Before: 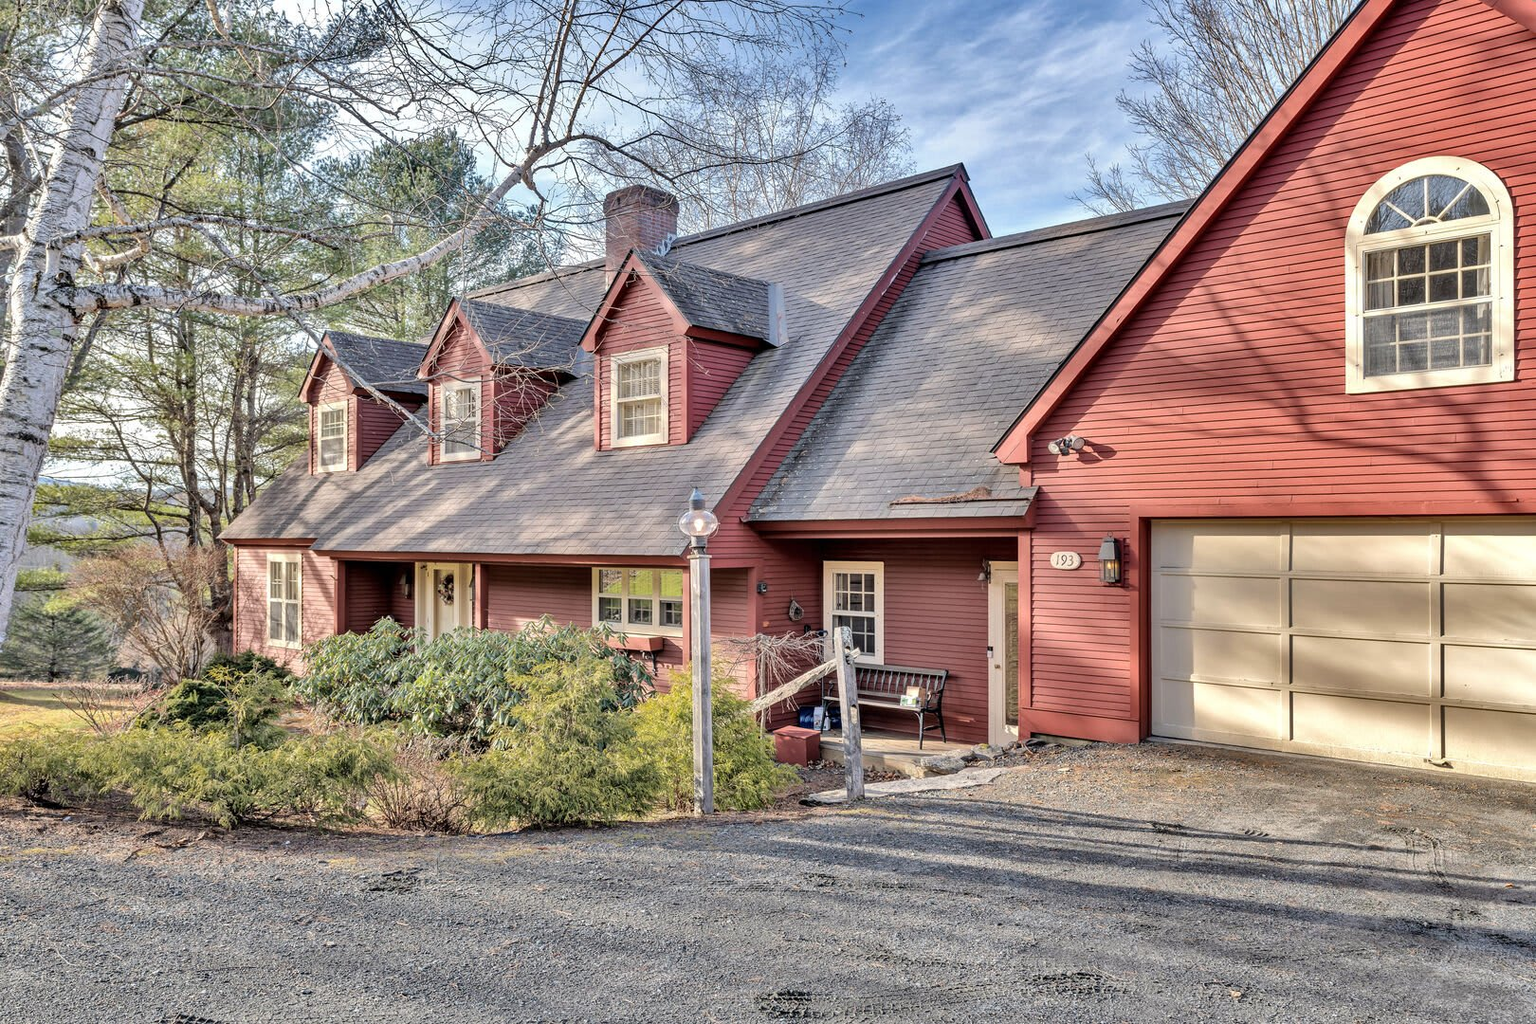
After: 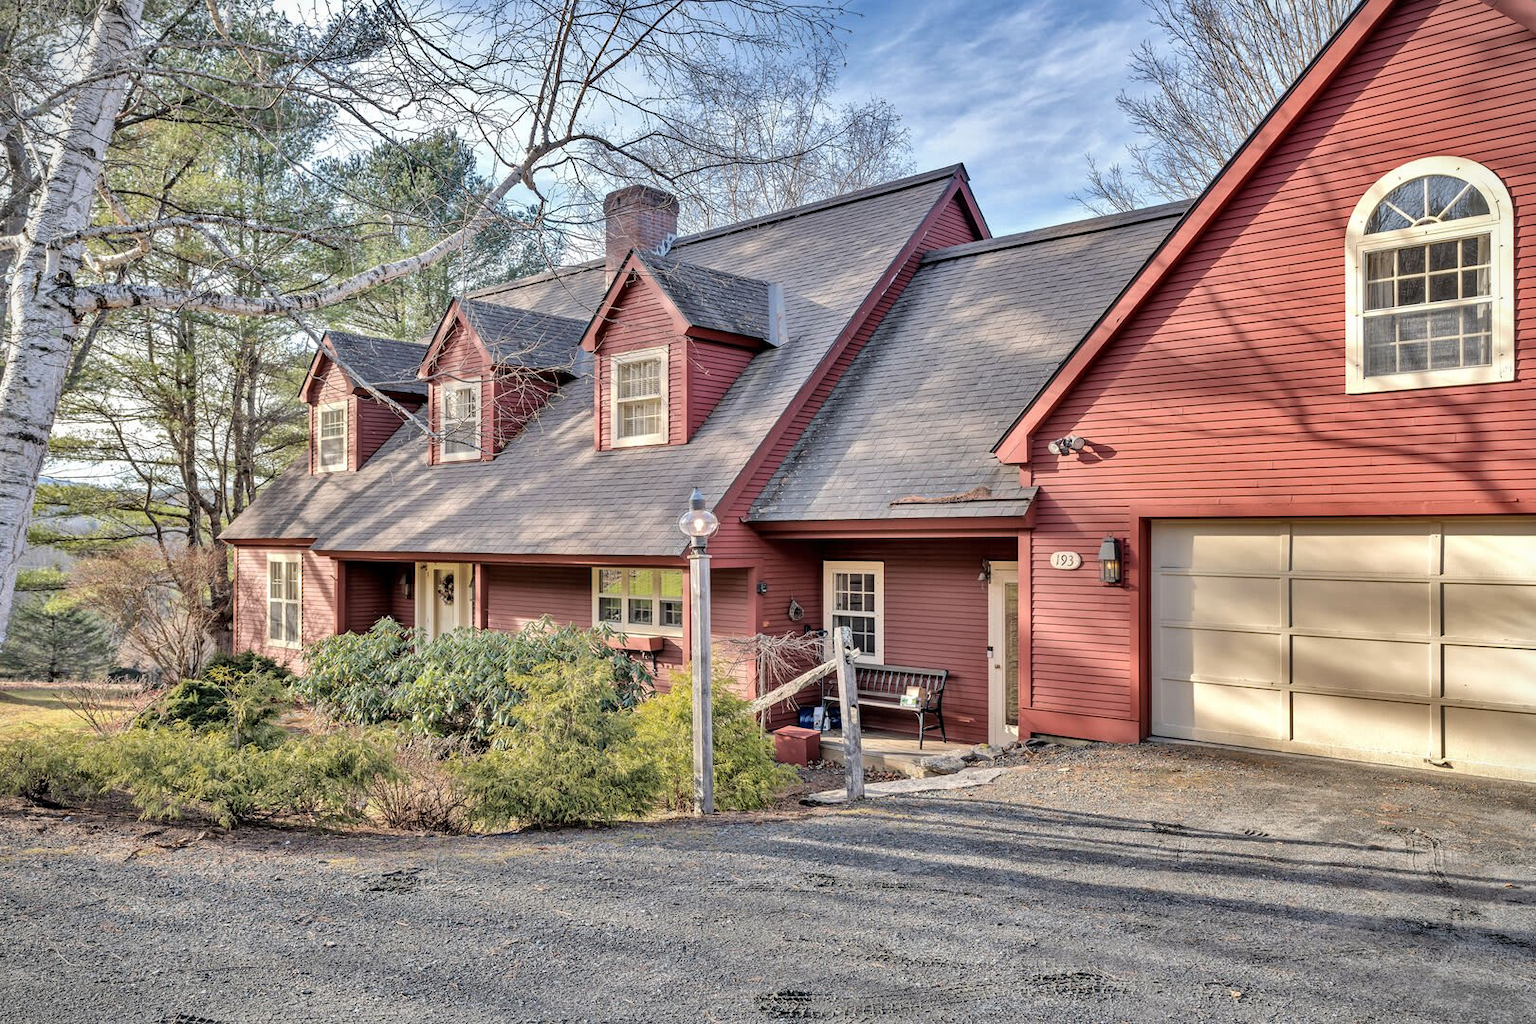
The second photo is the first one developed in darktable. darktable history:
vignetting: fall-off start 97.14%, width/height ratio 1.178, unbound false
